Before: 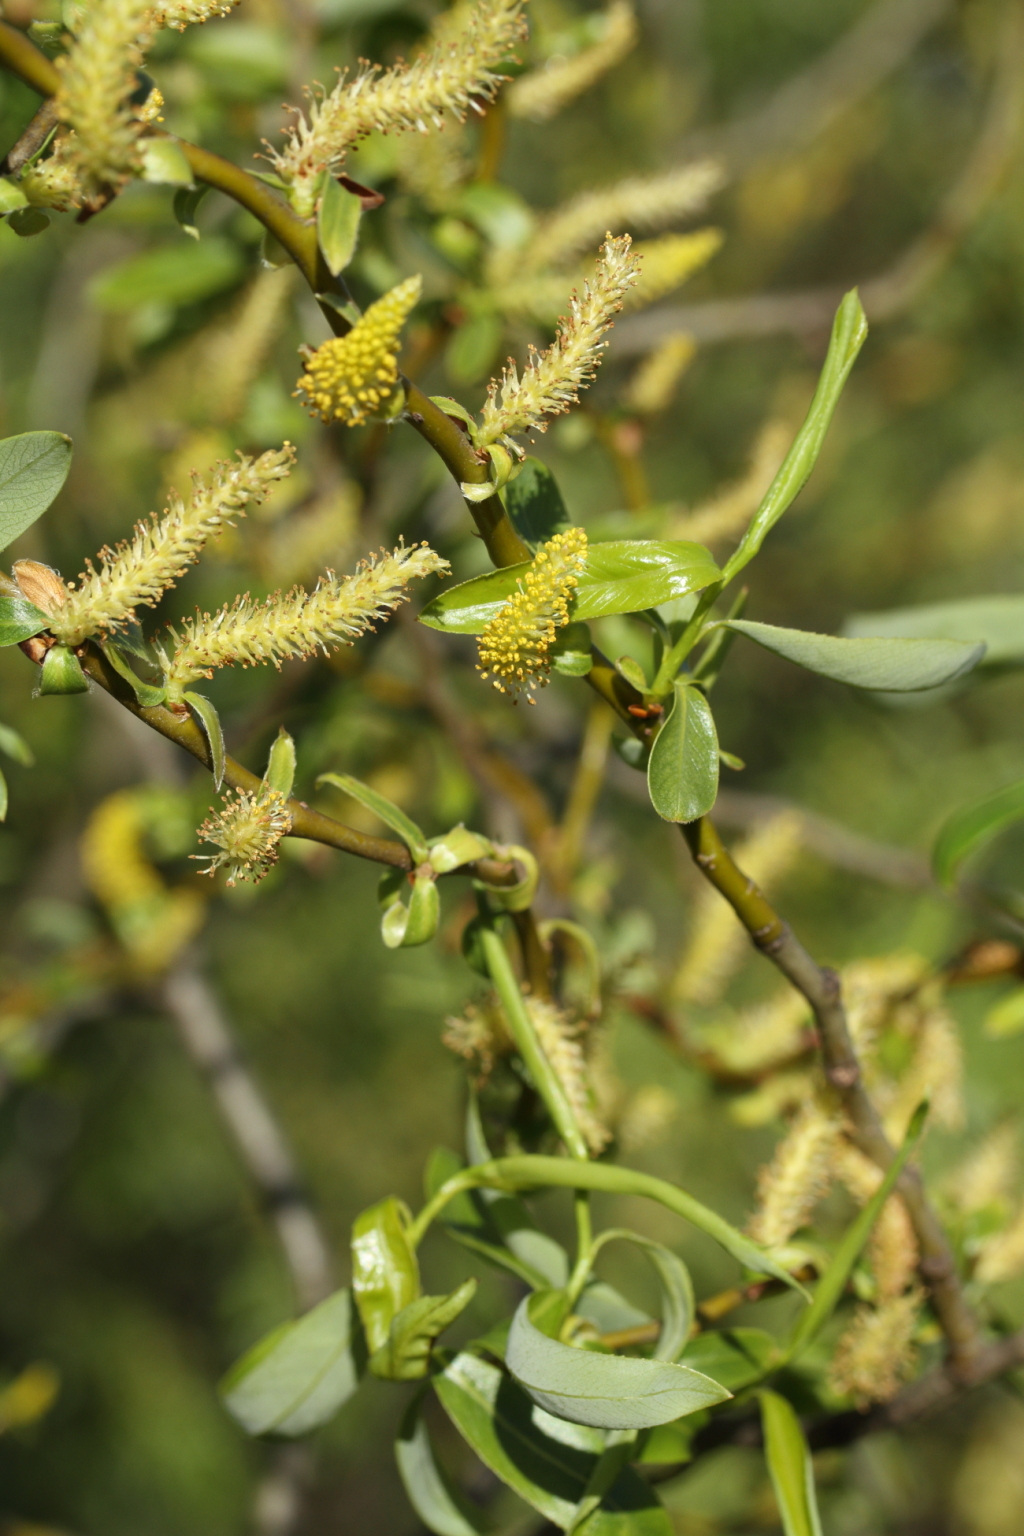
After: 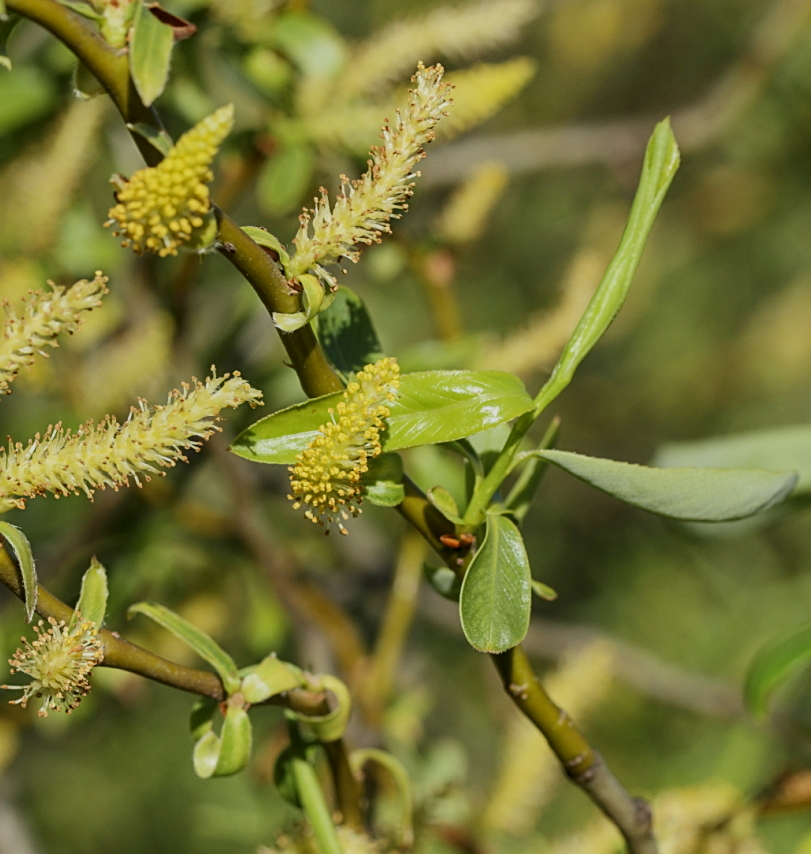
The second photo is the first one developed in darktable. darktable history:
sharpen: on, module defaults
crop: left 18.39%, top 11.12%, right 2.378%, bottom 33.228%
local contrast: on, module defaults
filmic rgb: black relative exposure -16 EV, white relative exposure 4.91 EV, hardness 6.18, preserve chrominance max RGB, color science v6 (2022), contrast in shadows safe, contrast in highlights safe
